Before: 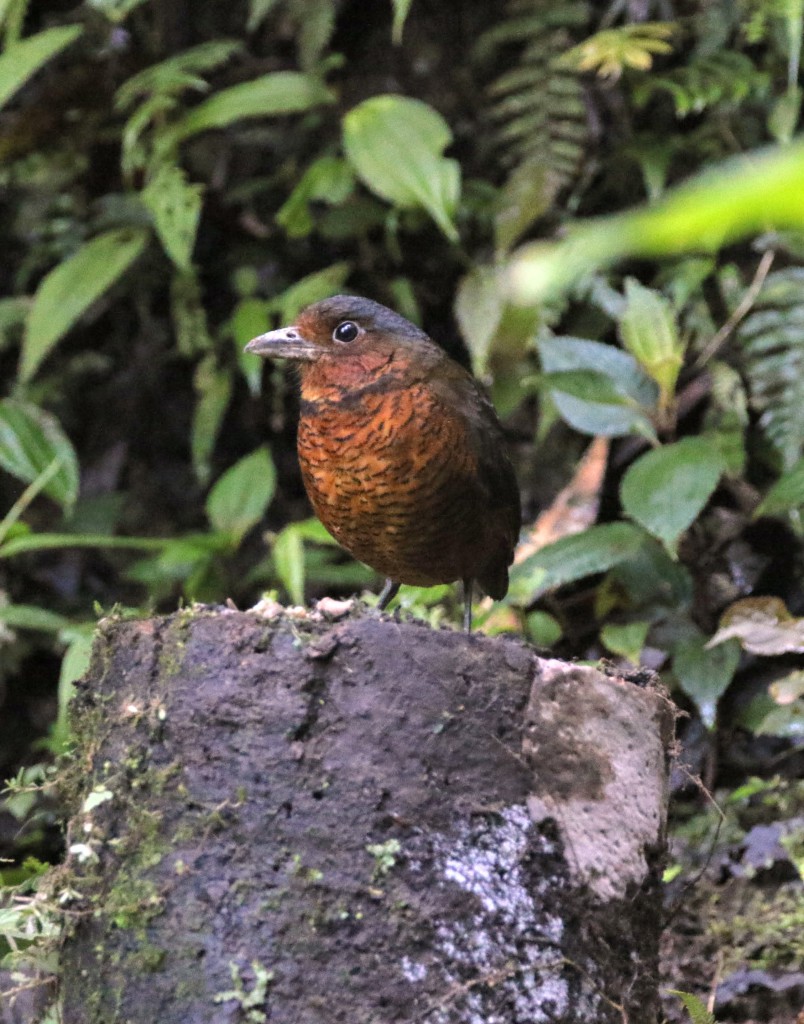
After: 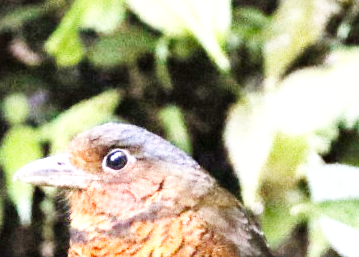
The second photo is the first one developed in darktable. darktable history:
exposure: black level correction 0.001, exposure 0.955 EV, compensate exposure bias true, compensate highlight preservation false
crop: left 28.64%, top 16.832%, right 26.637%, bottom 58.055%
base curve: curves: ch0 [(0, 0.003) (0.001, 0.002) (0.006, 0.004) (0.02, 0.022) (0.048, 0.086) (0.094, 0.234) (0.162, 0.431) (0.258, 0.629) (0.385, 0.8) (0.548, 0.918) (0.751, 0.988) (1, 1)], preserve colors none
shadows and highlights: shadows 32.83, highlights -47.7, soften with gaussian
